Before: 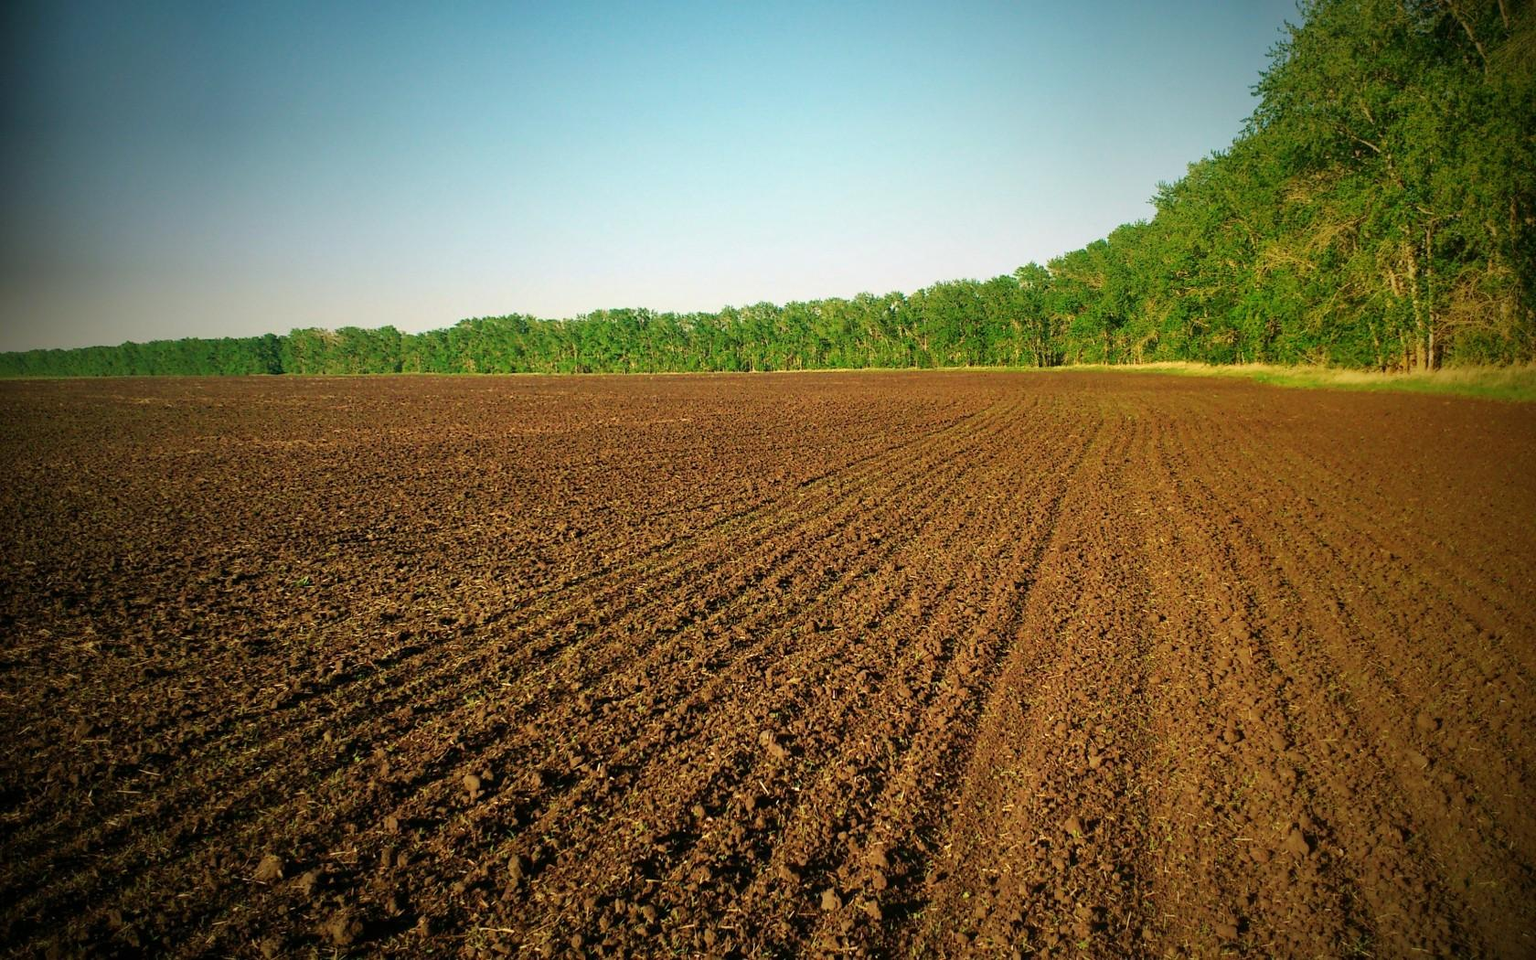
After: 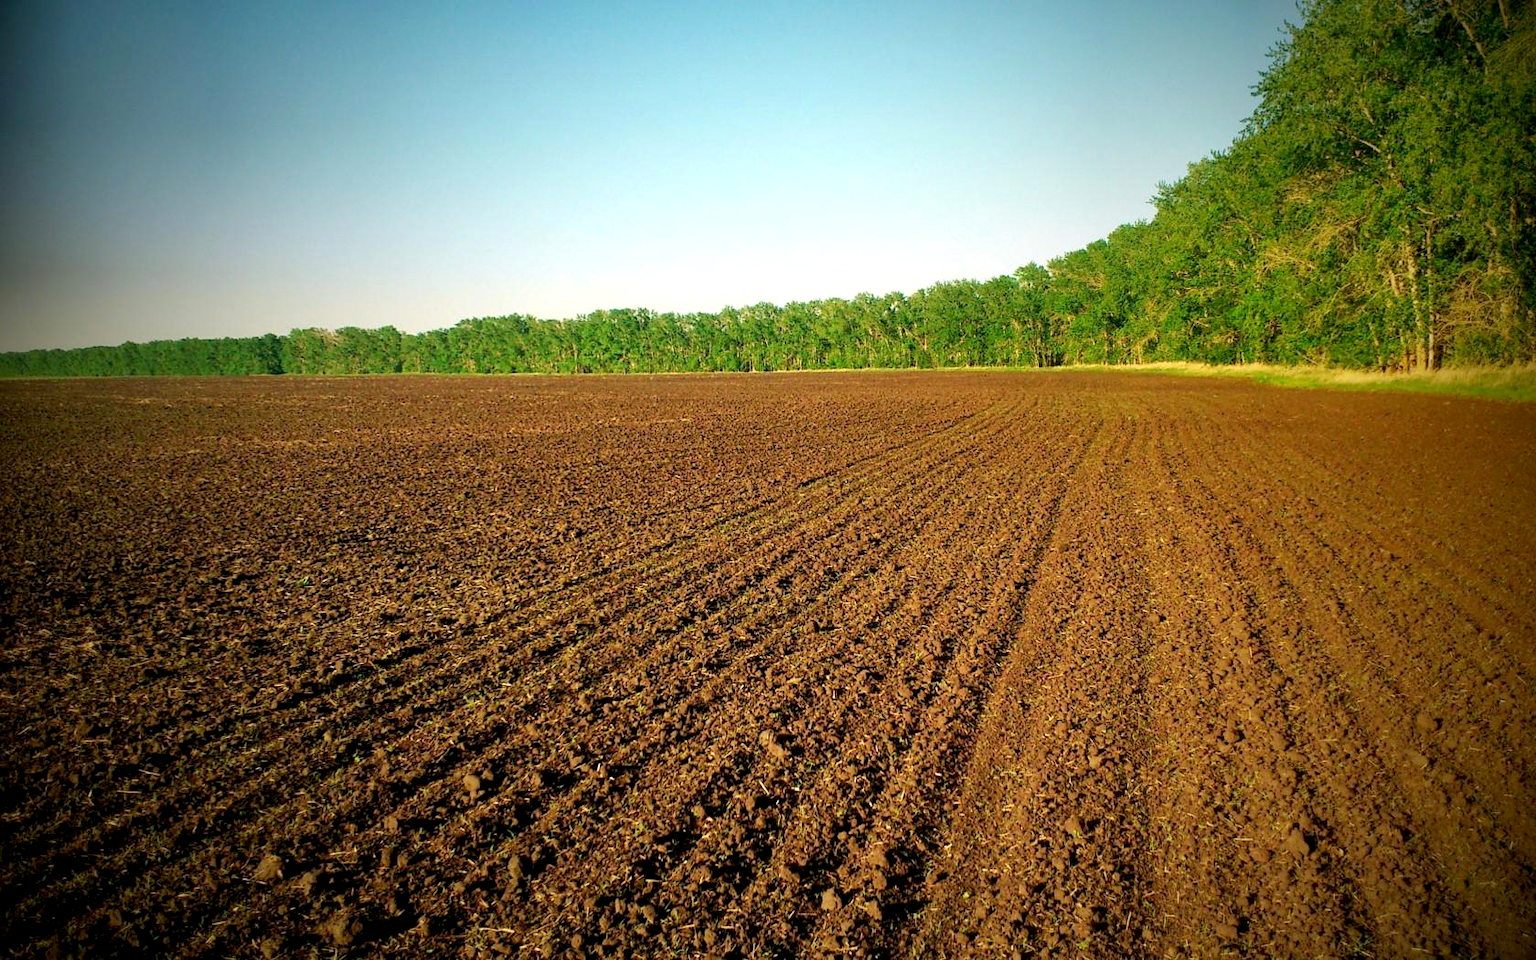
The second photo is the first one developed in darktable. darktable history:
exposure: black level correction 0.005, exposure 0.279 EV, compensate highlight preservation false
